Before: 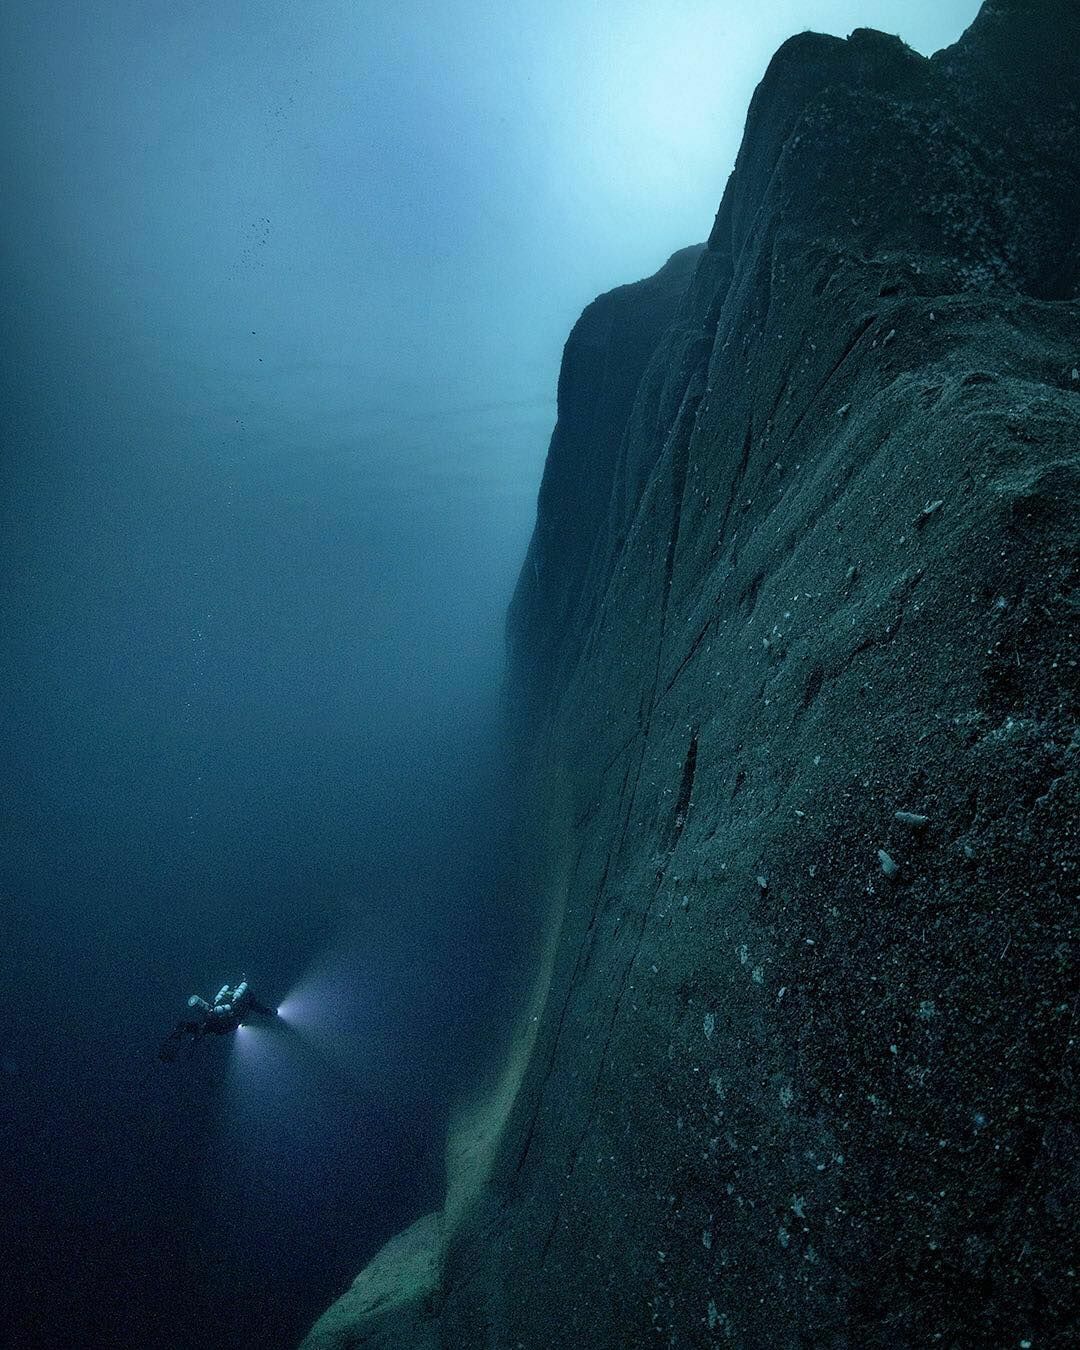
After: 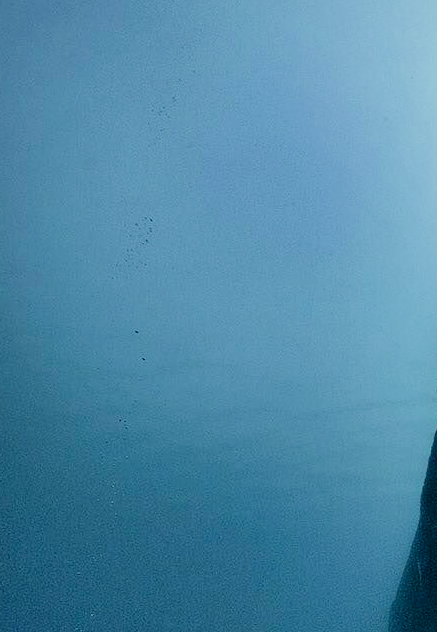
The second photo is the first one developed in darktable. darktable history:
crop and rotate: left 10.918%, top 0.118%, right 48.597%, bottom 53.03%
filmic rgb: black relative exposure -7.65 EV, white relative exposure 4.56 EV, threshold 2.98 EV, hardness 3.61, enable highlight reconstruction true
exposure: black level correction 0.007, exposure 0.159 EV, compensate highlight preservation false
